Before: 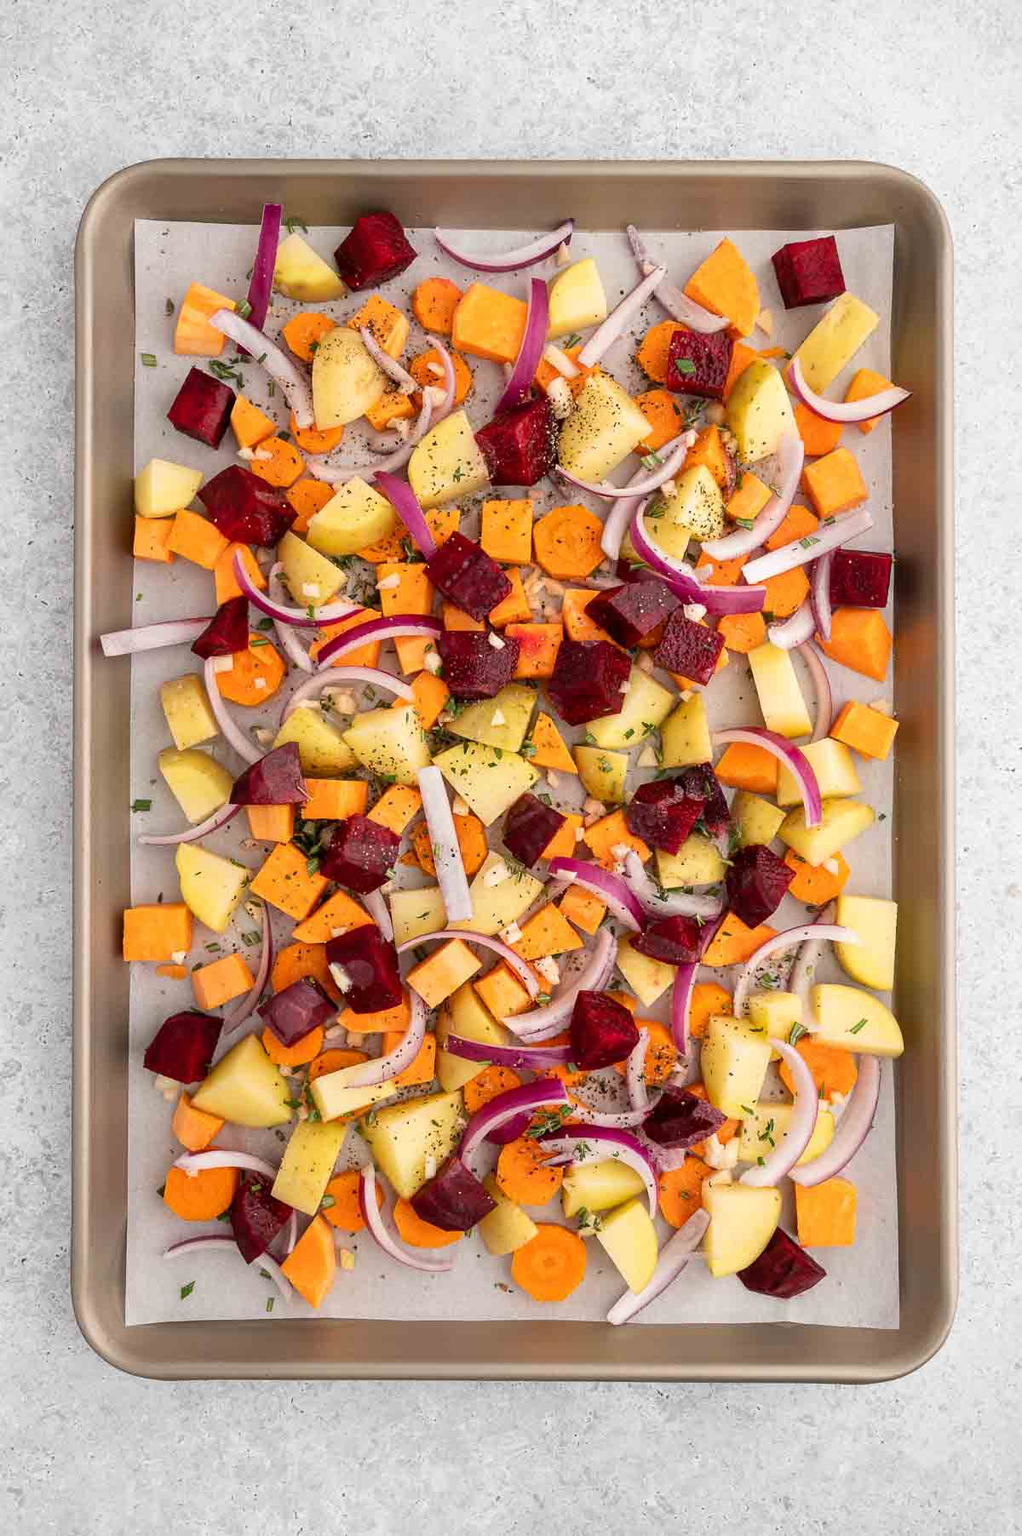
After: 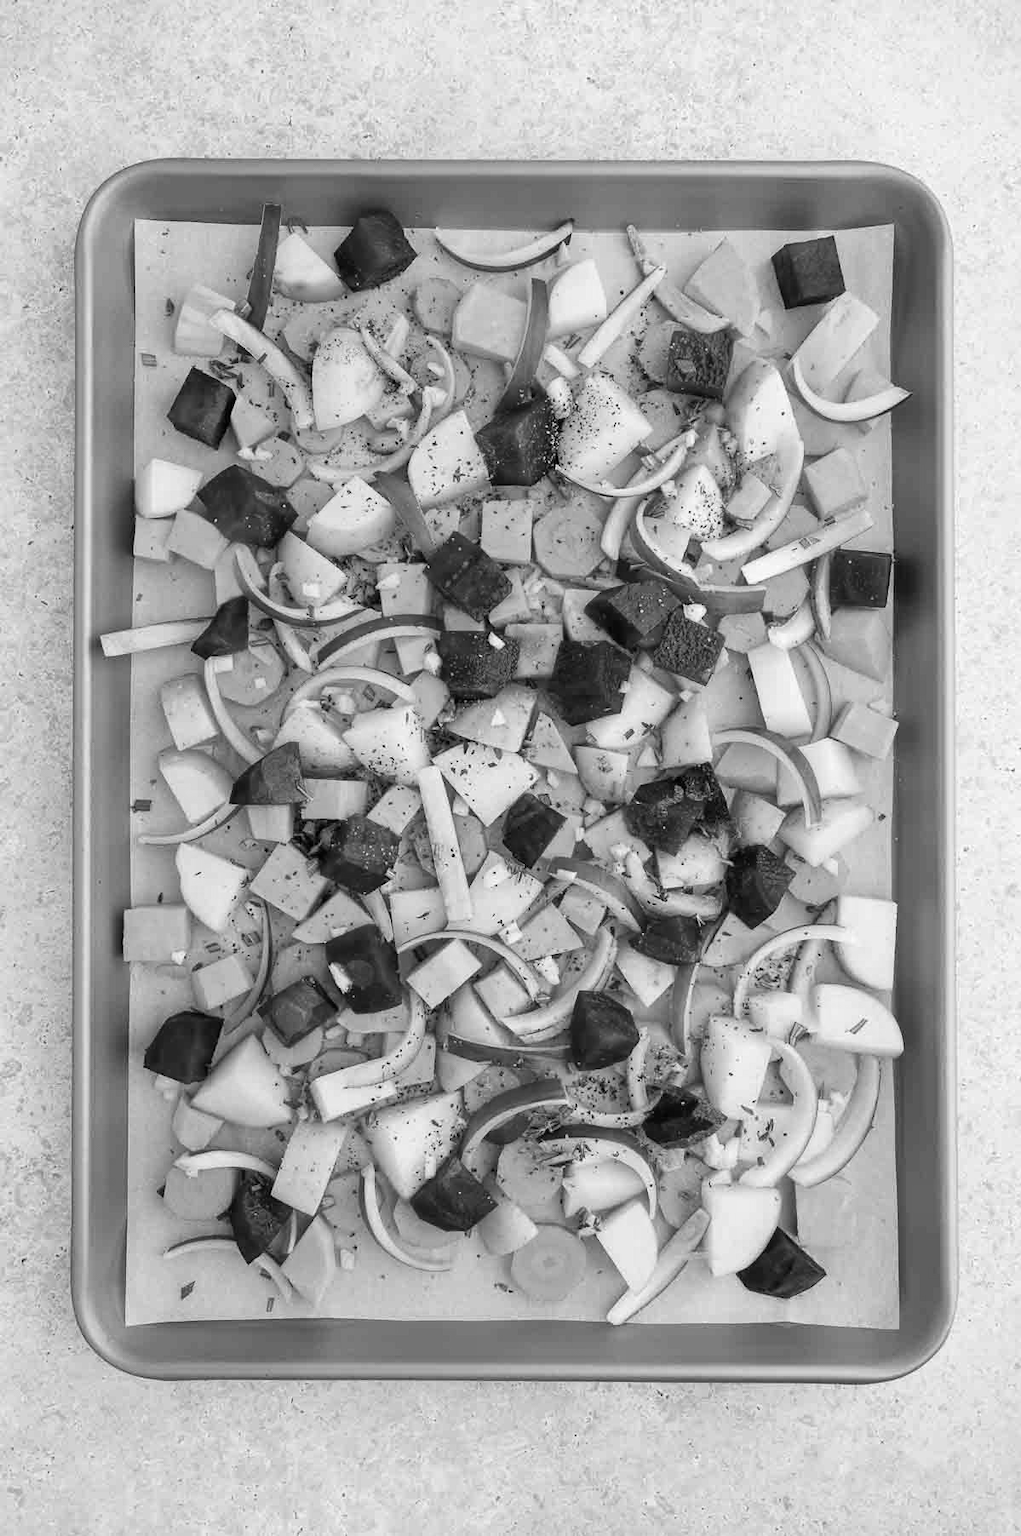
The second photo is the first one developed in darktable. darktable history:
color zones: curves: ch1 [(0, -0.394) (0.143, -0.394) (0.286, -0.394) (0.429, -0.392) (0.571, -0.391) (0.714, -0.391) (0.857, -0.391) (1, -0.394)]
